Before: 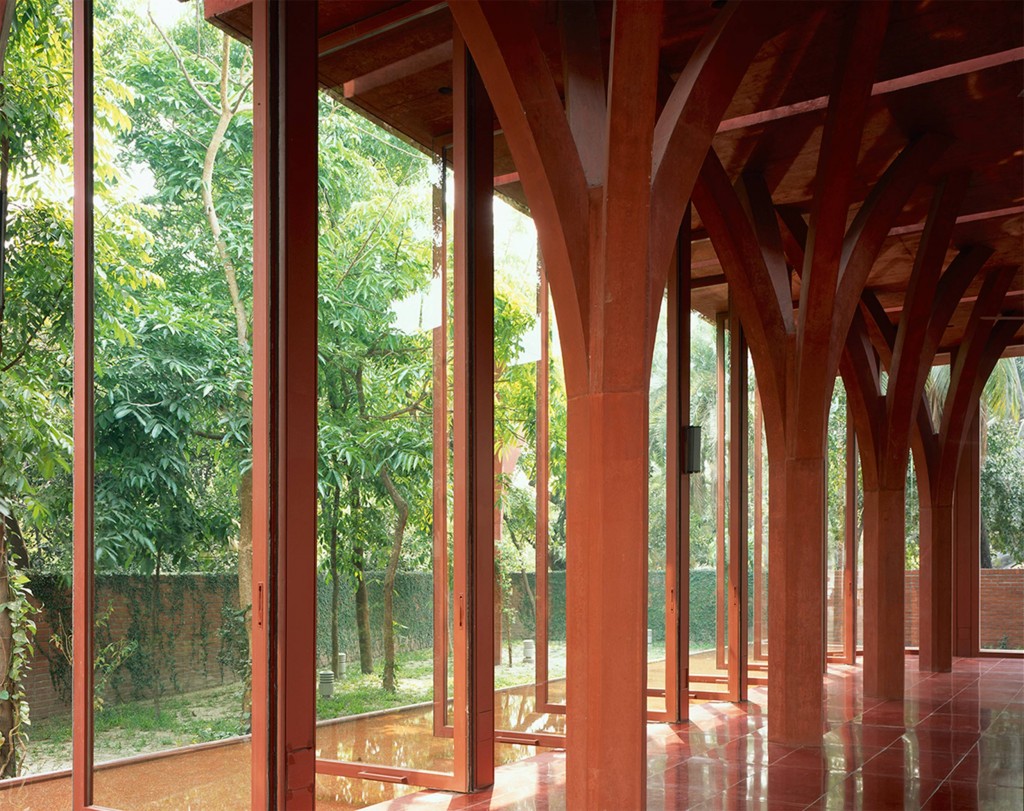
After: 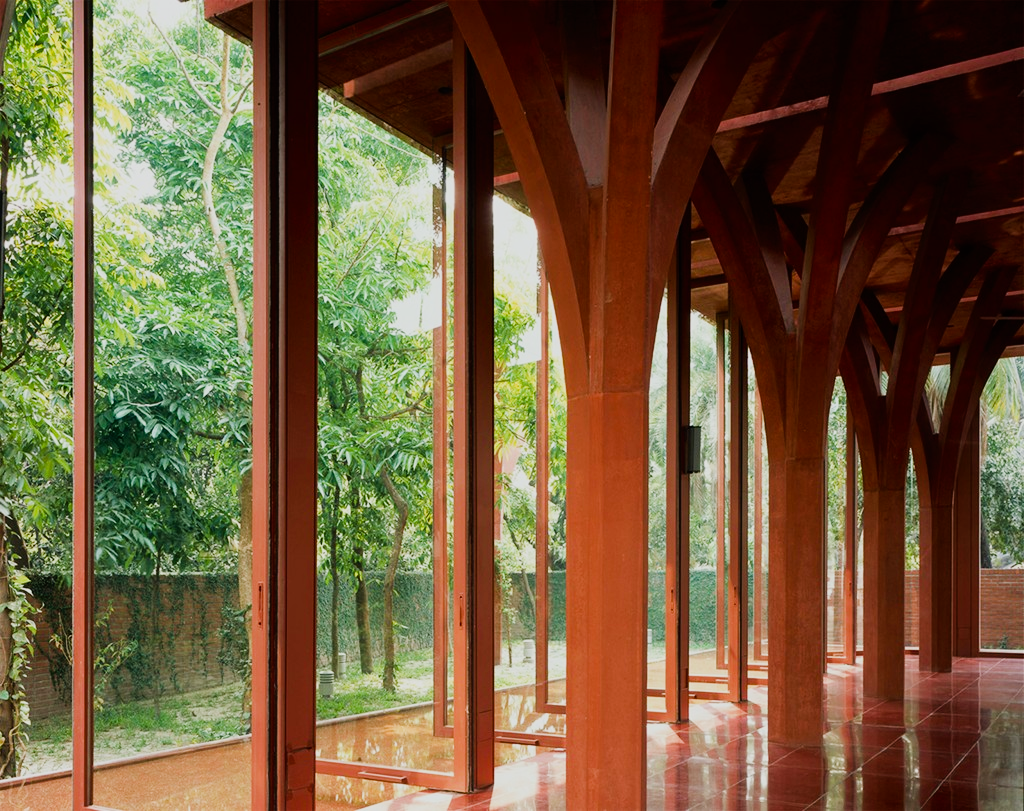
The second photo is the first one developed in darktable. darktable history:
sigmoid: on, module defaults
